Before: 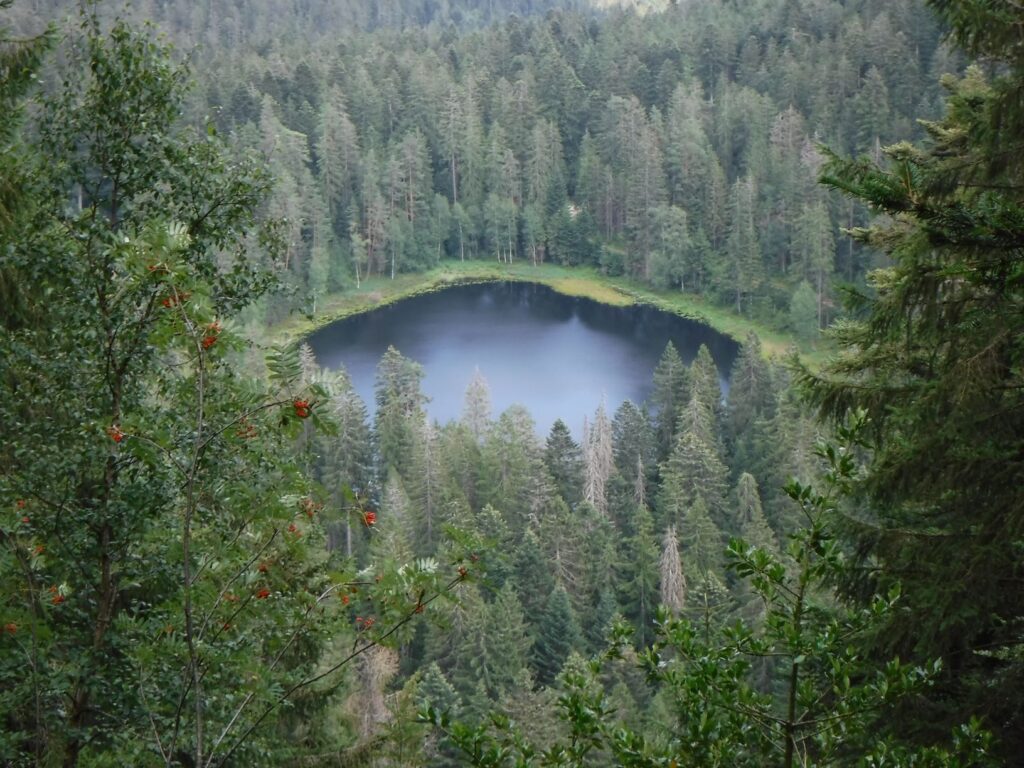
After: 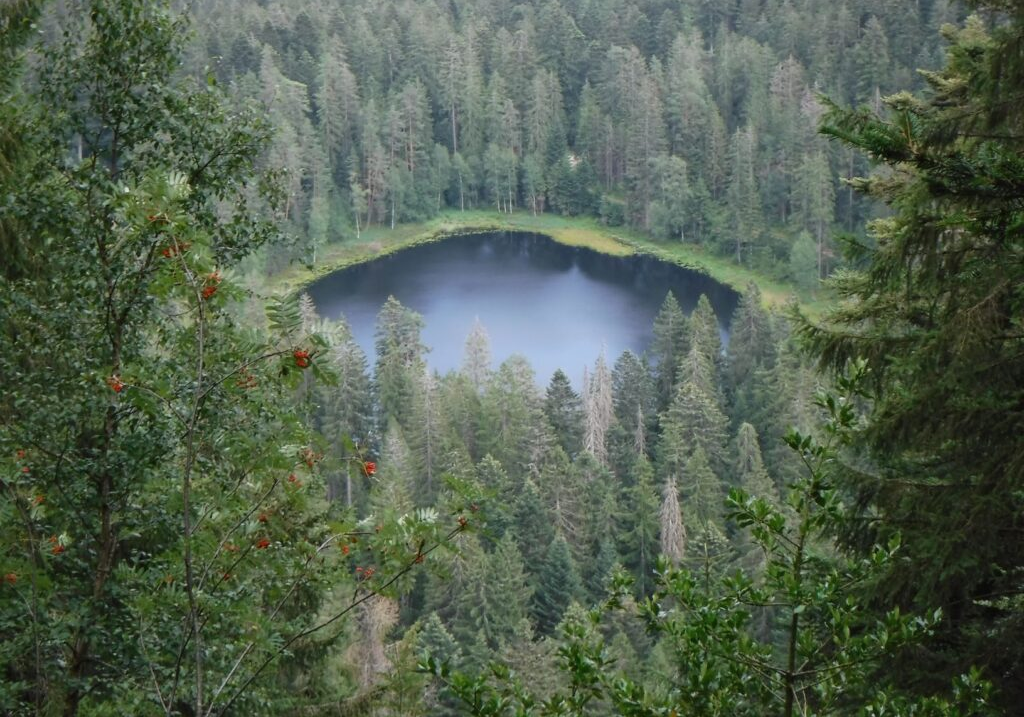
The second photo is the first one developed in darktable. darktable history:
shadows and highlights: radius 336.65, shadows 29.13, highlights color adjustment 32.08%, soften with gaussian
crop and rotate: top 6.587%
